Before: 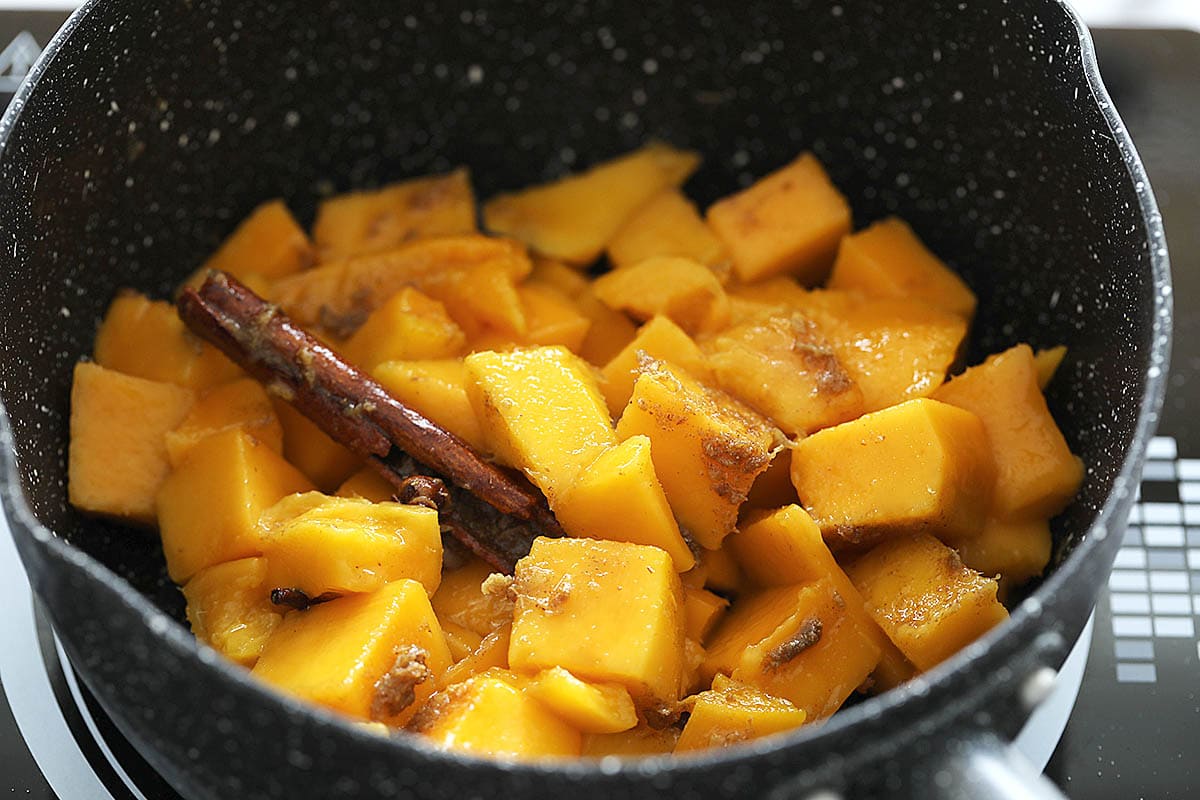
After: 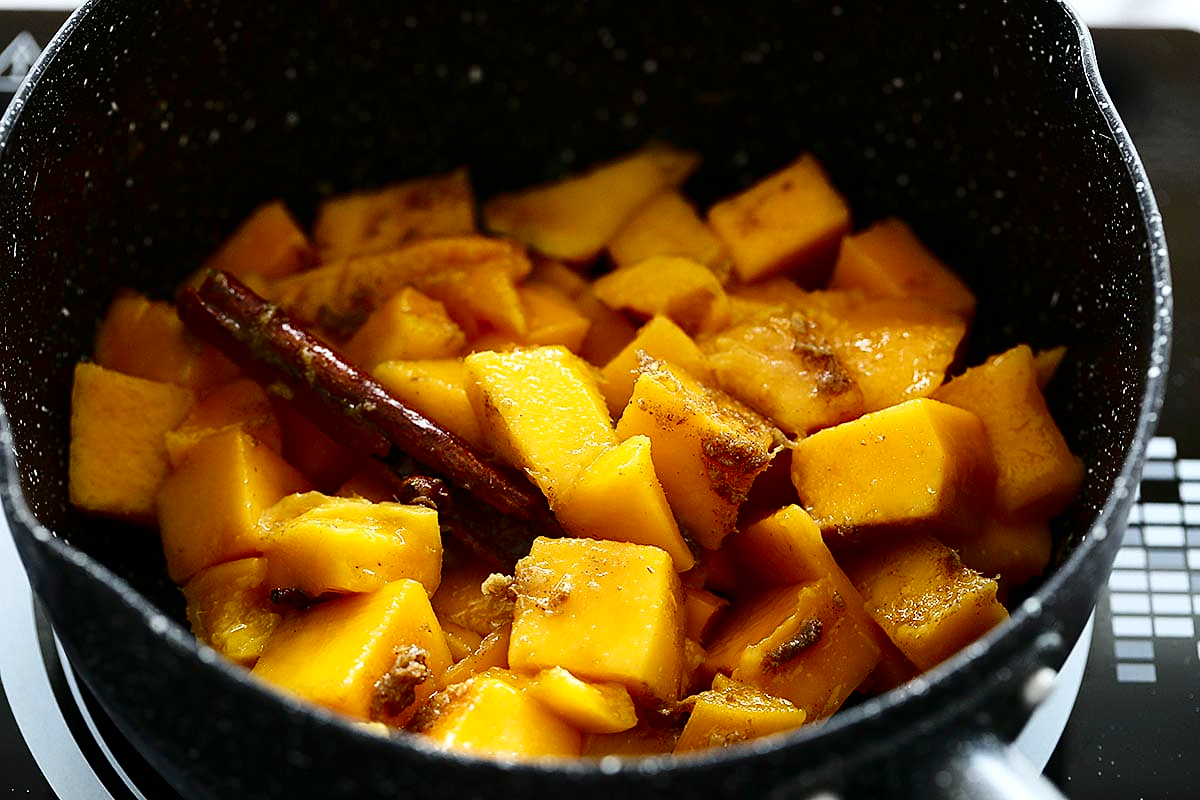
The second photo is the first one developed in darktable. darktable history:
contrast brightness saturation: contrast 0.238, brightness -0.242, saturation 0.148
